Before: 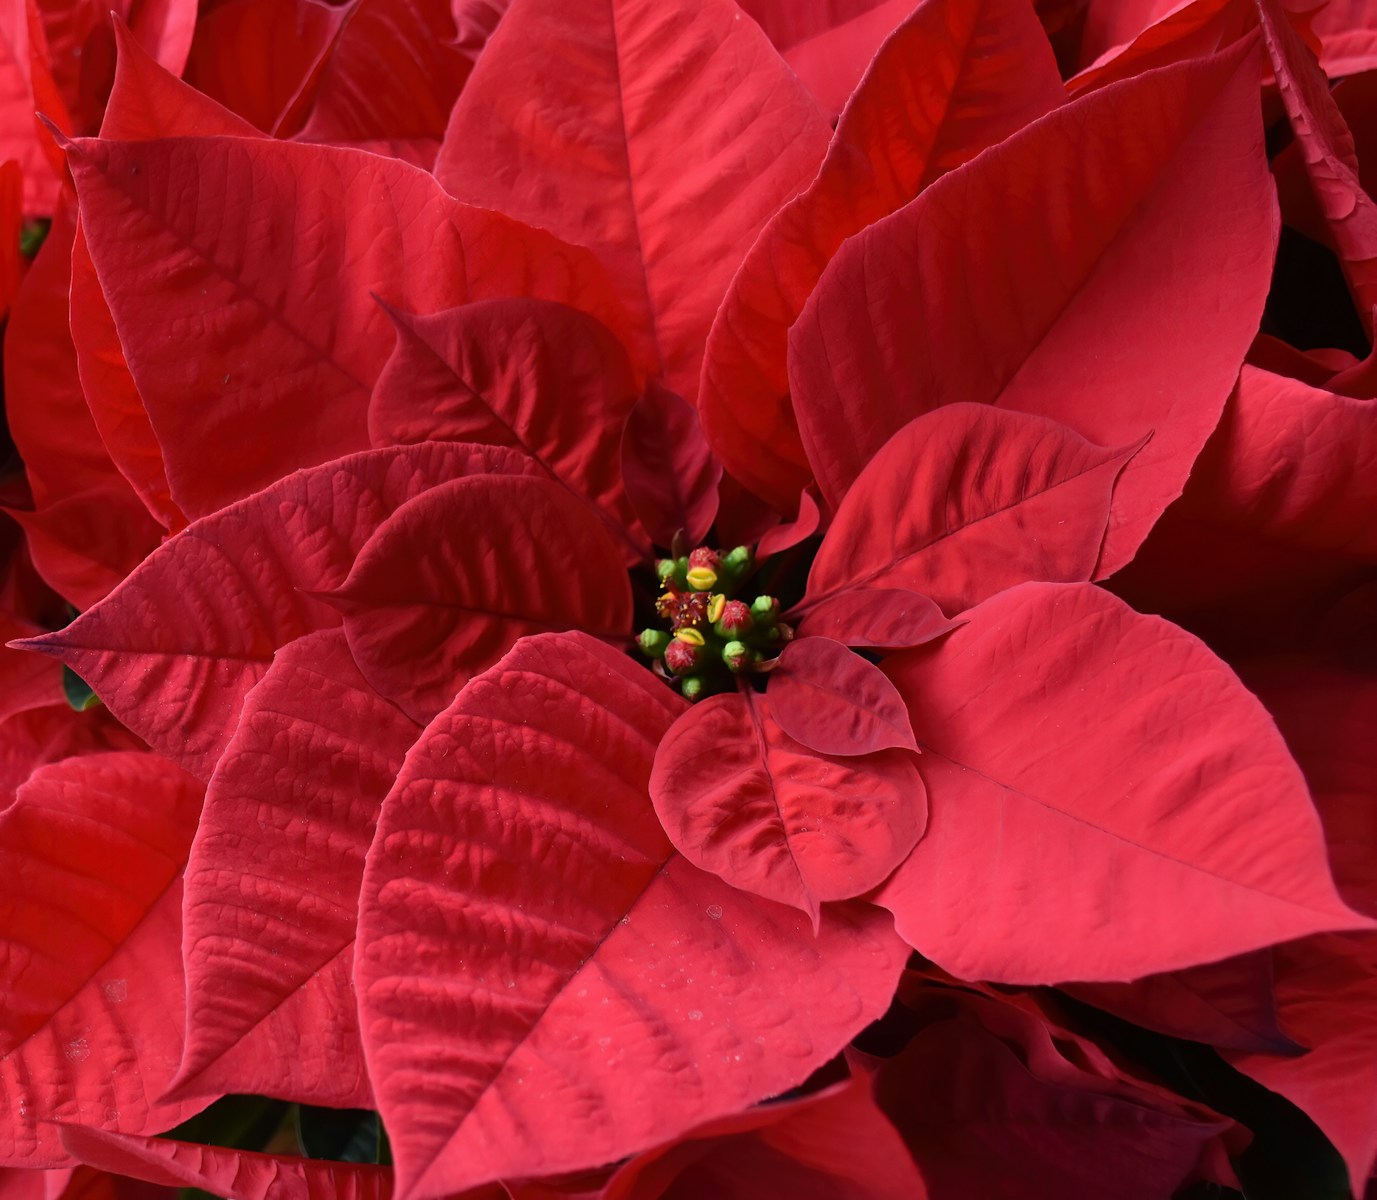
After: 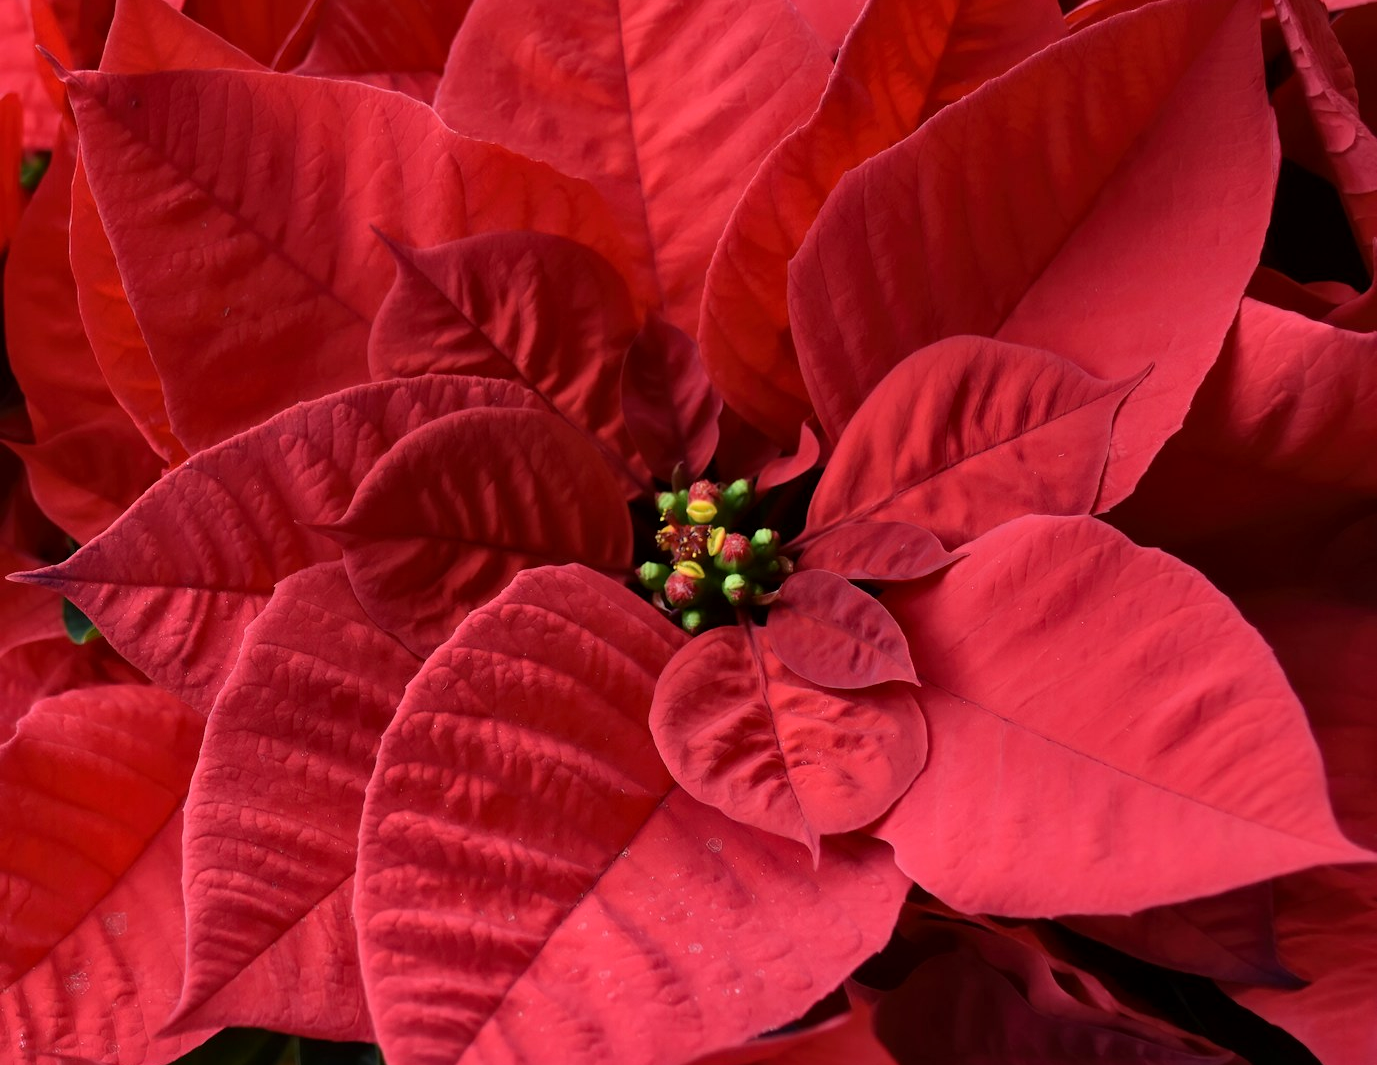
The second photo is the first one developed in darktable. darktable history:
local contrast: mode bilateral grid, contrast 20, coarseness 50, detail 120%, midtone range 0.2
crop and rotate: top 5.609%, bottom 5.609%
